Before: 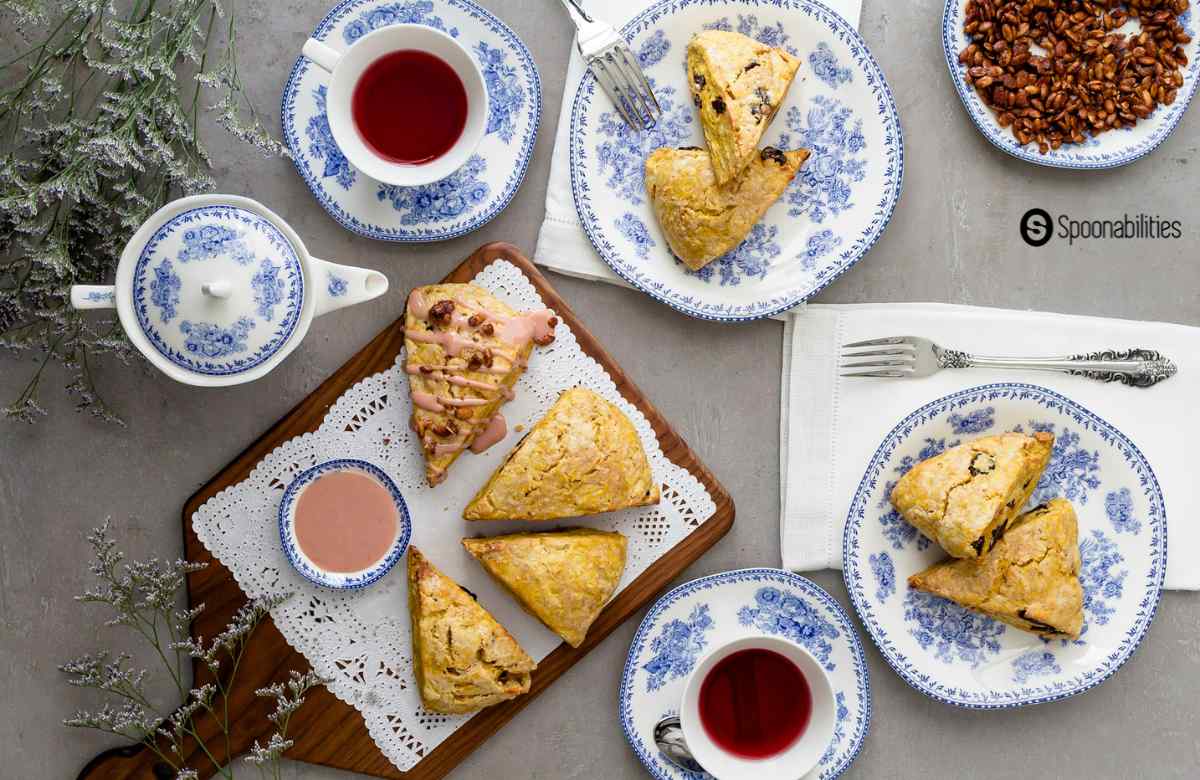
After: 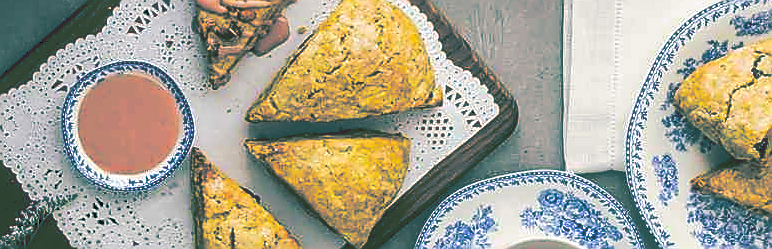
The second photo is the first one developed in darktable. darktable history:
local contrast: on, module defaults
crop: left 18.091%, top 51.13%, right 17.525%, bottom 16.85%
contrast brightness saturation: contrast 0.16, saturation 0.32
tone curve: curves: ch0 [(0, 0) (0.003, 0.284) (0.011, 0.284) (0.025, 0.288) (0.044, 0.29) (0.069, 0.292) (0.1, 0.296) (0.136, 0.298) (0.177, 0.305) (0.224, 0.312) (0.277, 0.327) (0.335, 0.362) (0.399, 0.407) (0.468, 0.464) (0.543, 0.537) (0.623, 0.62) (0.709, 0.71) (0.801, 0.79) (0.898, 0.862) (1, 1)], preserve colors none
split-toning: shadows › hue 186.43°, highlights › hue 49.29°, compress 30.29%
sharpen: radius 1.4, amount 1.25, threshold 0.7
